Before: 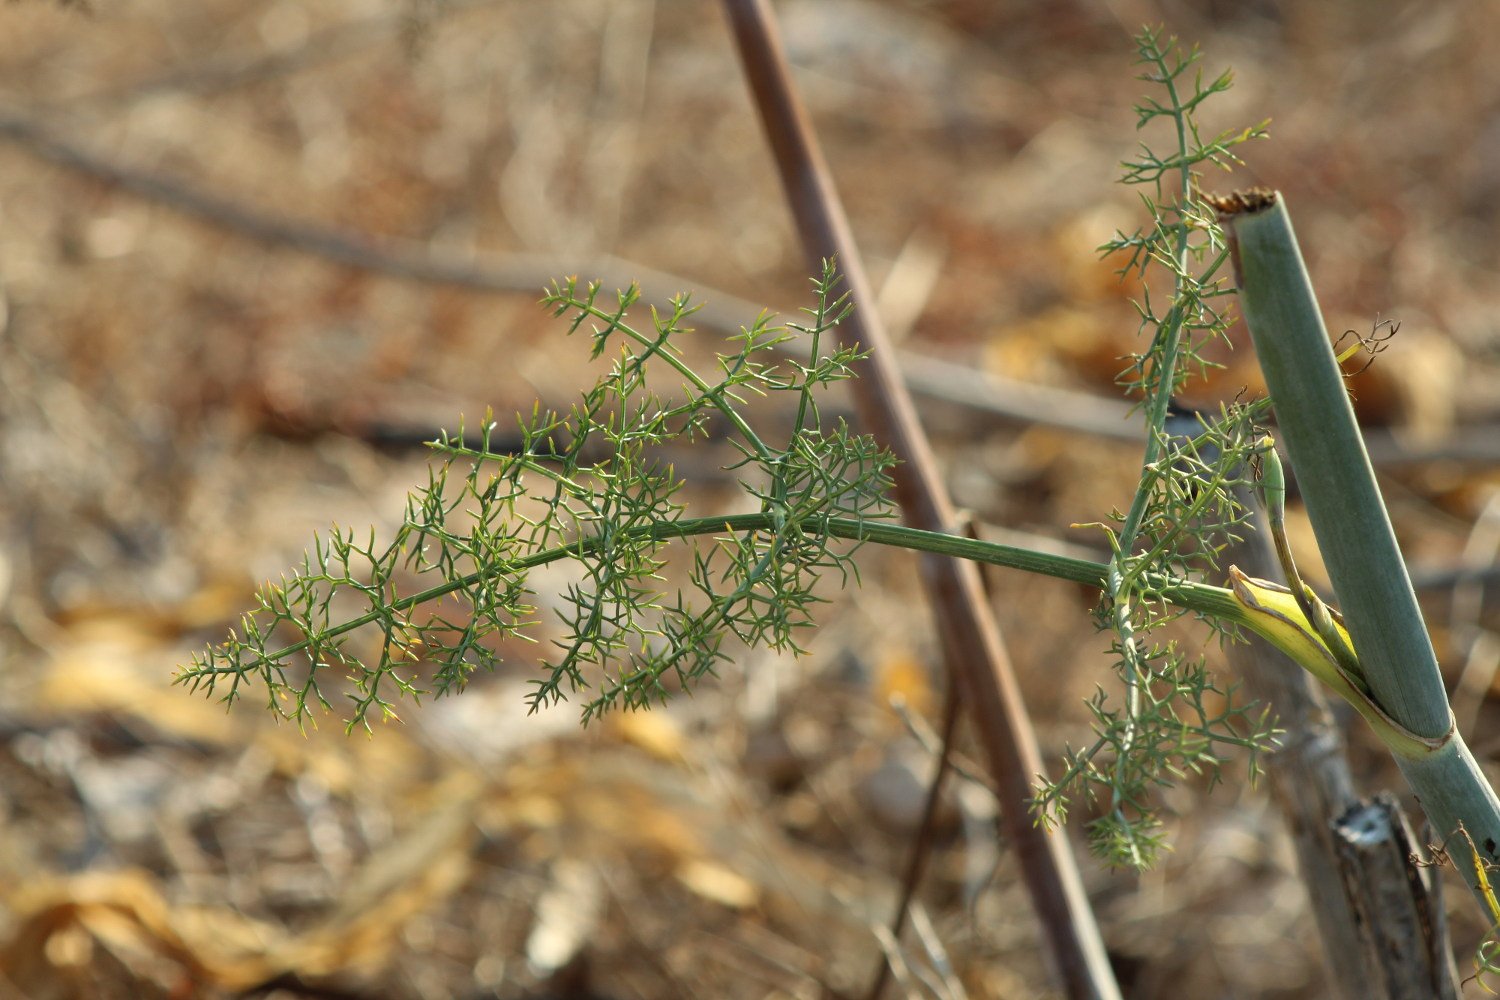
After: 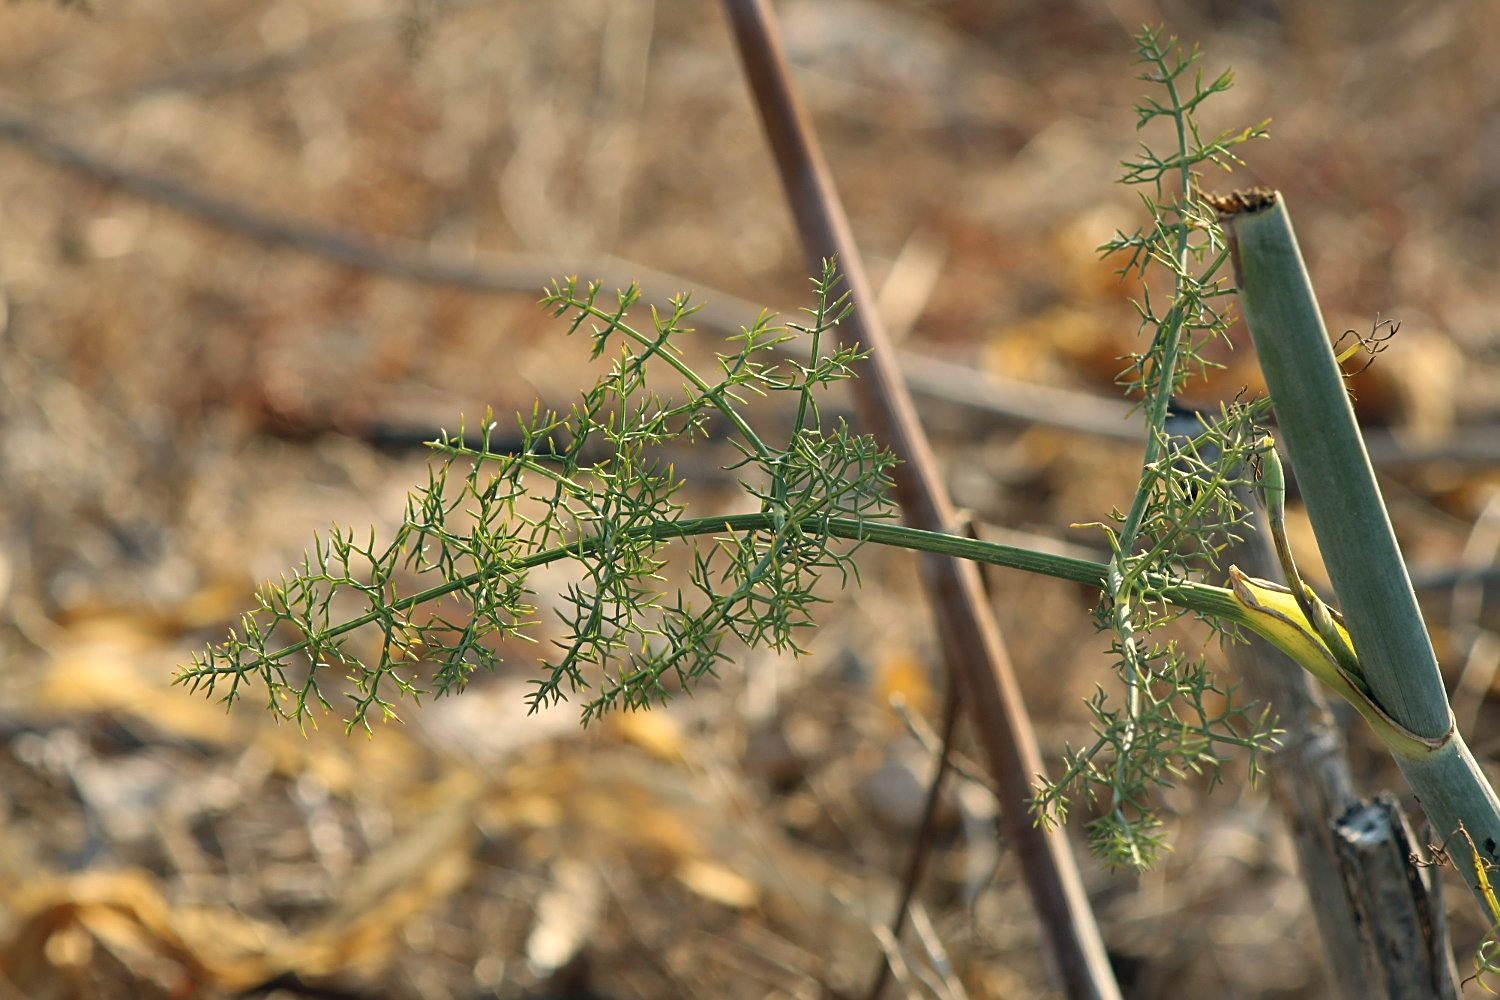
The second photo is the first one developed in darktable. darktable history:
color correction: highlights a* 5.43, highlights b* 5.3, shadows a* -4.58, shadows b* -5.07
sharpen: on, module defaults
